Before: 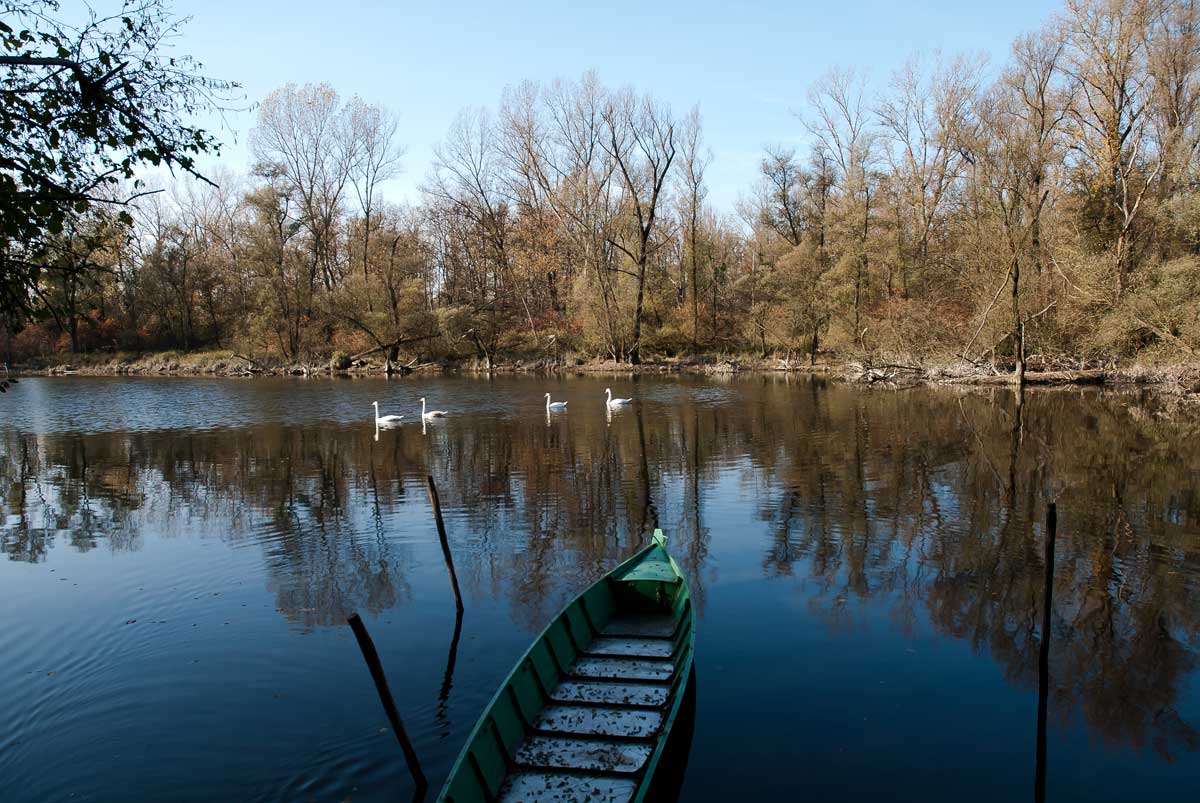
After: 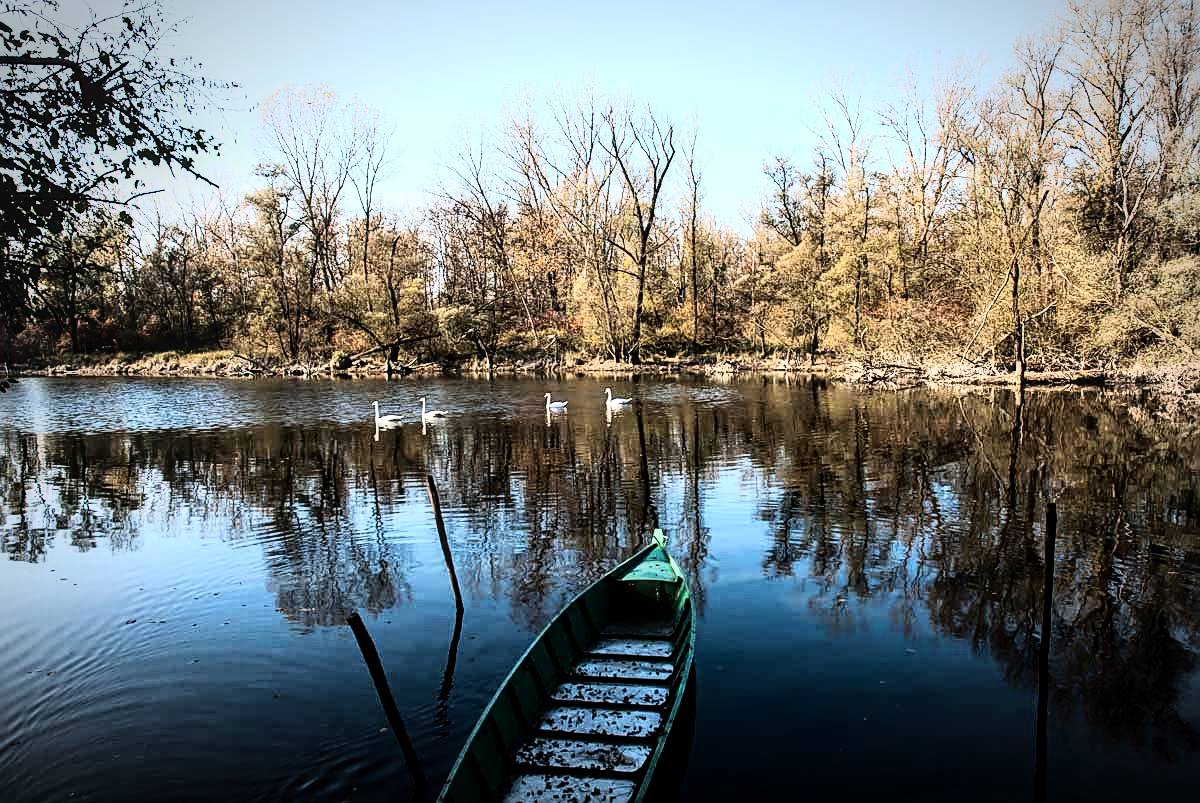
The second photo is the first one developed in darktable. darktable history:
rgb curve: curves: ch0 [(0, 0) (0.21, 0.15) (0.24, 0.21) (0.5, 0.75) (0.75, 0.96) (0.89, 0.99) (1, 1)]; ch1 [(0, 0.02) (0.21, 0.13) (0.25, 0.2) (0.5, 0.67) (0.75, 0.9) (0.89, 0.97) (1, 1)]; ch2 [(0, 0.02) (0.21, 0.13) (0.25, 0.2) (0.5, 0.67) (0.75, 0.9) (0.89, 0.97) (1, 1)], compensate middle gray true
white balance: emerald 1
sharpen: on, module defaults
local contrast: on, module defaults
vignetting: automatic ratio true
